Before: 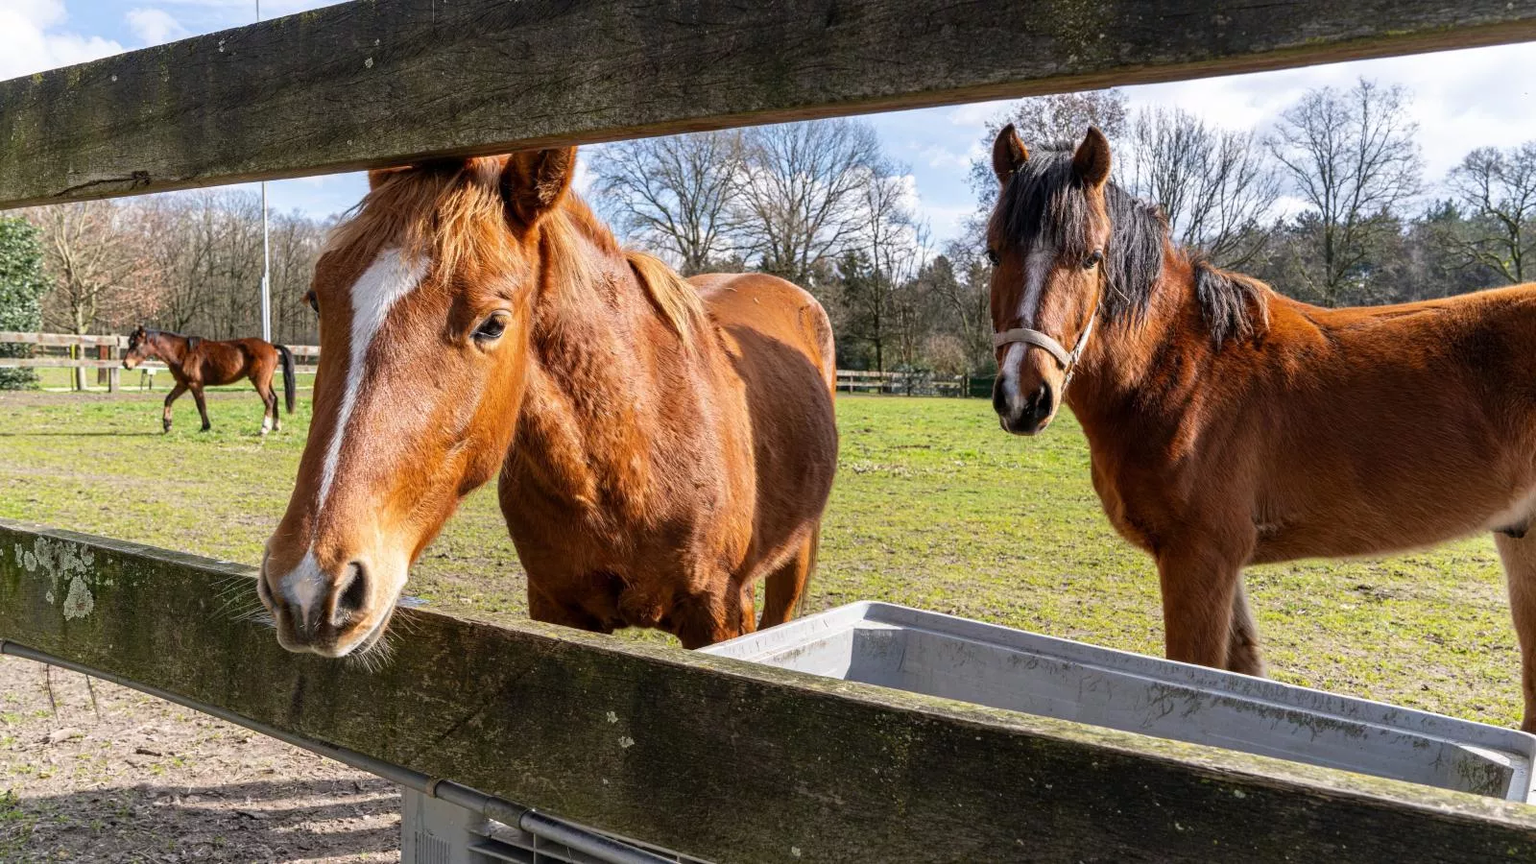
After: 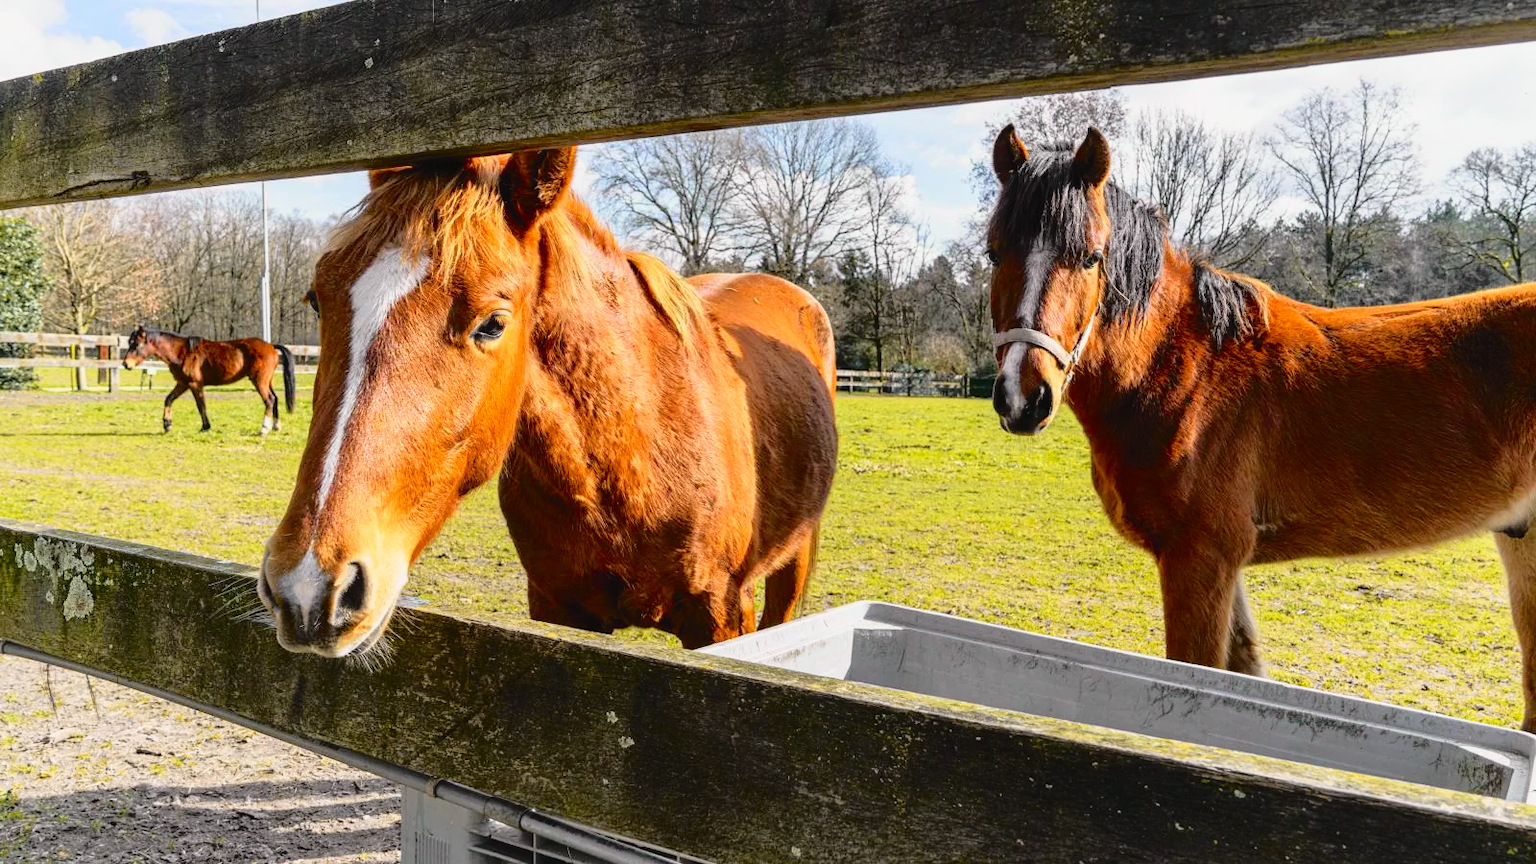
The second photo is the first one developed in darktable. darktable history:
tone curve: curves: ch0 [(0, 0.029) (0.168, 0.142) (0.359, 0.44) (0.469, 0.544) (0.634, 0.722) (0.858, 0.903) (1, 0.968)]; ch1 [(0, 0) (0.437, 0.453) (0.472, 0.47) (0.502, 0.502) (0.54, 0.534) (0.57, 0.592) (0.618, 0.66) (0.699, 0.749) (0.859, 0.899) (1, 1)]; ch2 [(0, 0) (0.33, 0.301) (0.421, 0.443) (0.476, 0.498) (0.505, 0.503) (0.547, 0.557) (0.586, 0.634) (0.608, 0.676) (1, 1)], color space Lab, independent channels, preserve colors none
